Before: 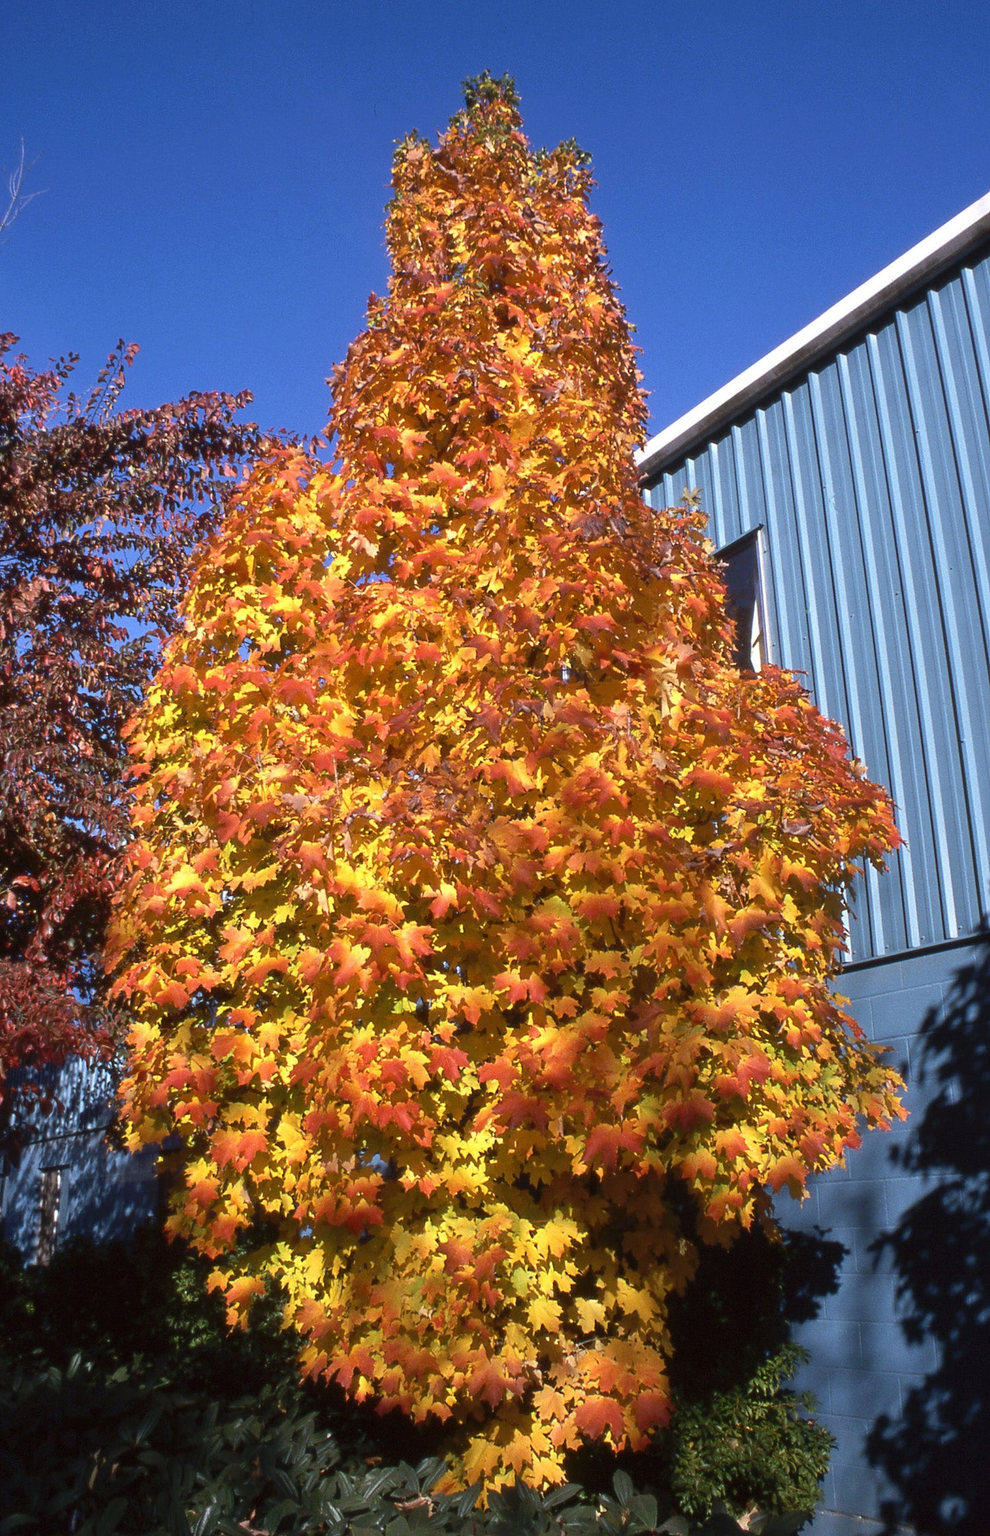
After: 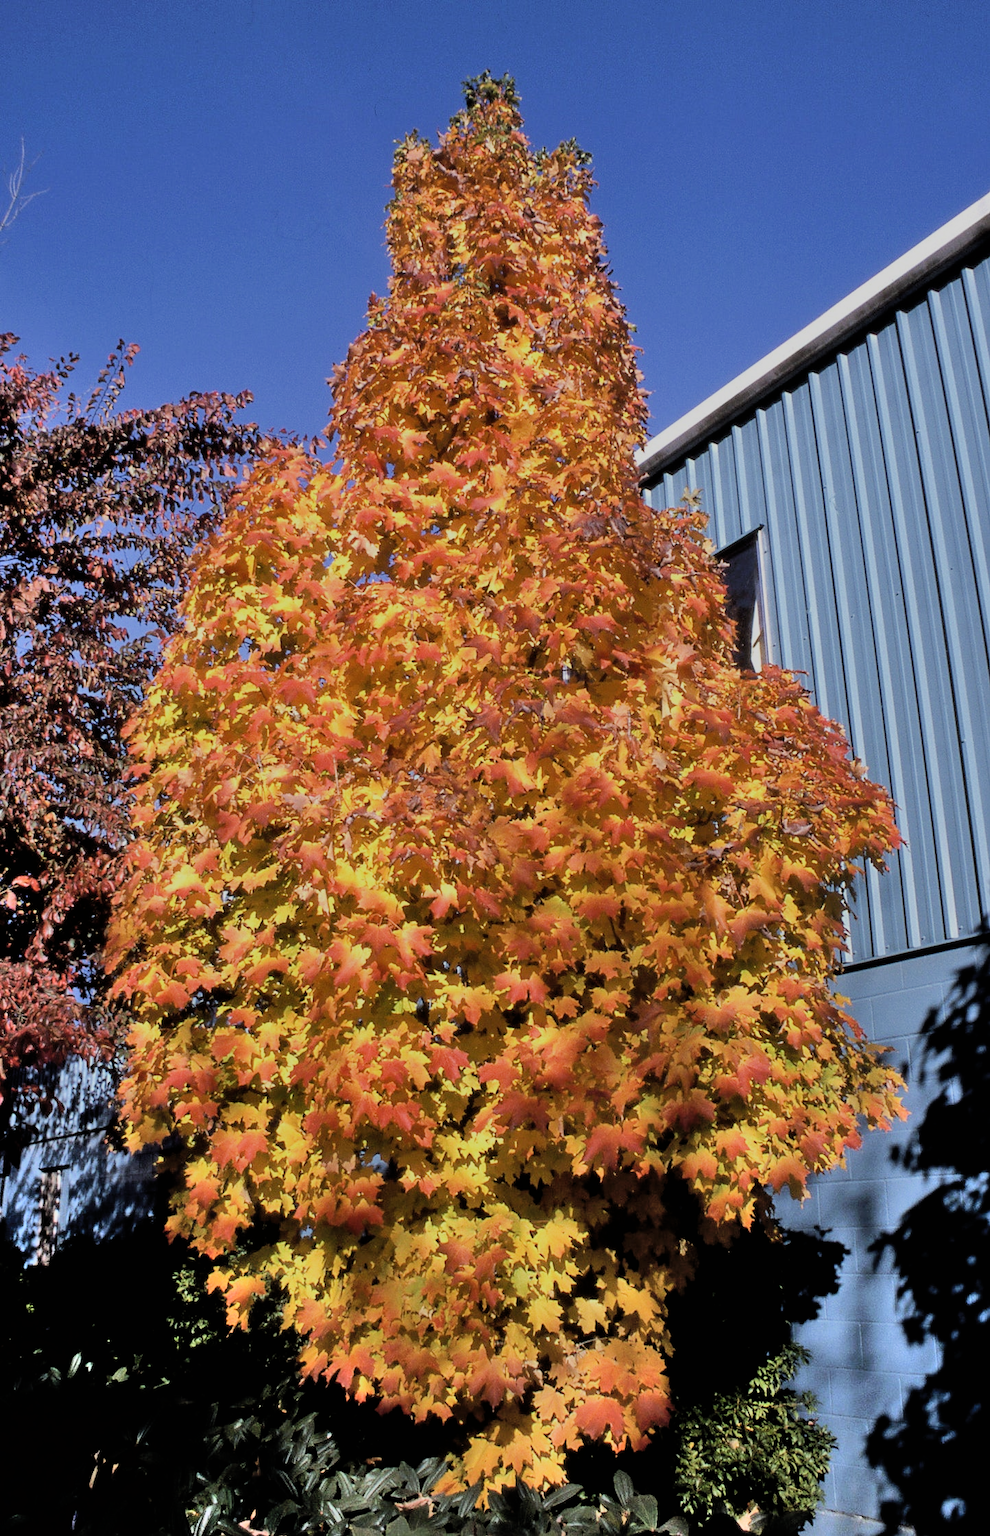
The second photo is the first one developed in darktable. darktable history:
shadows and highlights: shadows 60, highlights -60.23, soften with gaussian
contrast brightness saturation: saturation -0.05
filmic rgb: black relative exposure -4.38 EV, white relative exposure 4.56 EV, hardness 2.37, contrast 1.05
